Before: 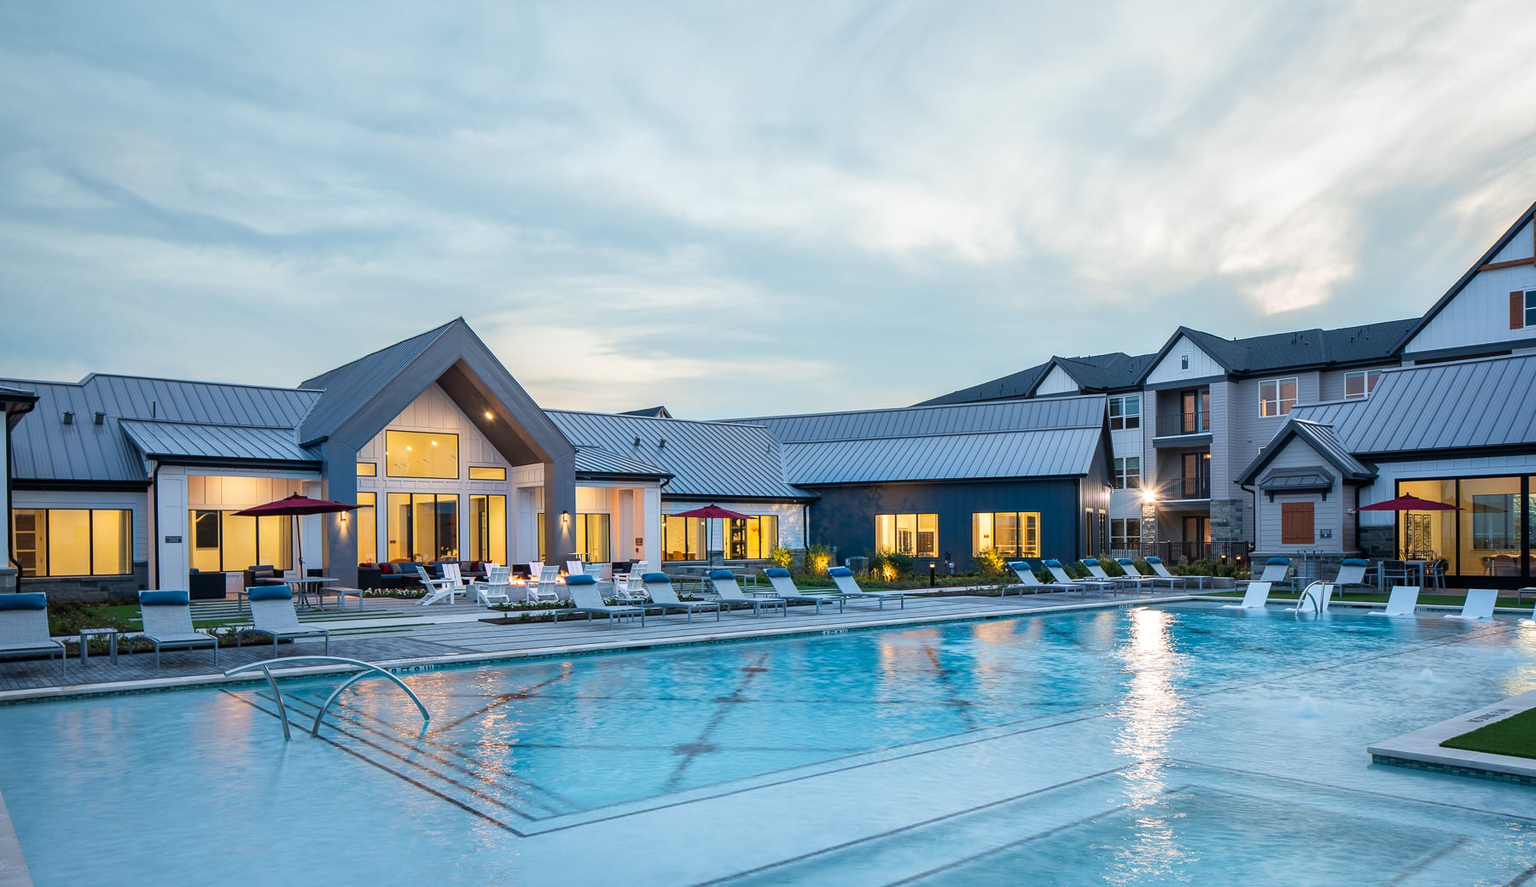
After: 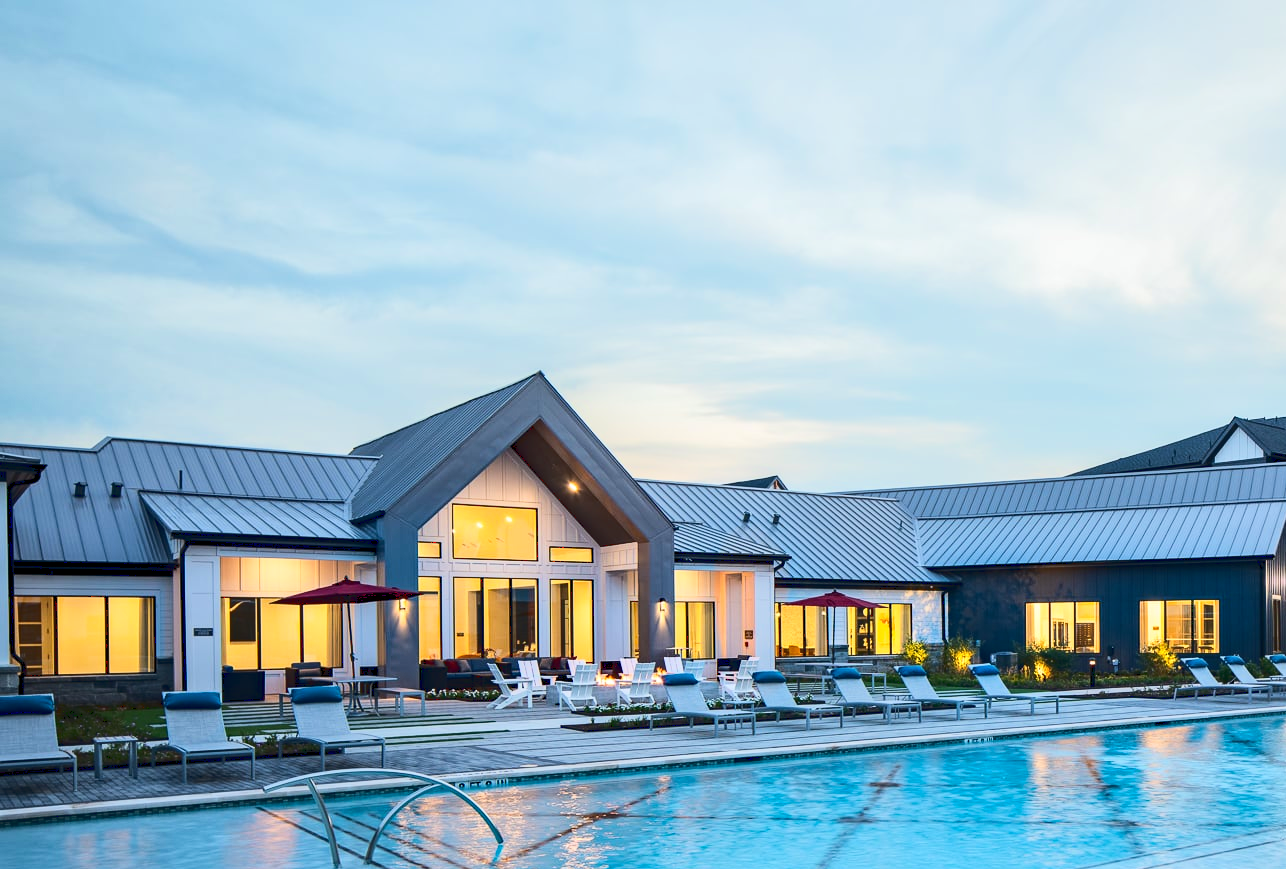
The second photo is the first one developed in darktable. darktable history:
haze removal: compatibility mode true, adaptive false
crop: right 28.501%, bottom 16.313%
tone curve: curves: ch0 [(0, 0) (0.003, 0.077) (0.011, 0.079) (0.025, 0.085) (0.044, 0.095) (0.069, 0.109) (0.1, 0.124) (0.136, 0.142) (0.177, 0.169) (0.224, 0.207) (0.277, 0.267) (0.335, 0.347) (0.399, 0.442) (0.468, 0.54) (0.543, 0.635) (0.623, 0.726) (0.709, 0.813) (0.801, 0.882) (0.898, 0.934) (1, 1)]
